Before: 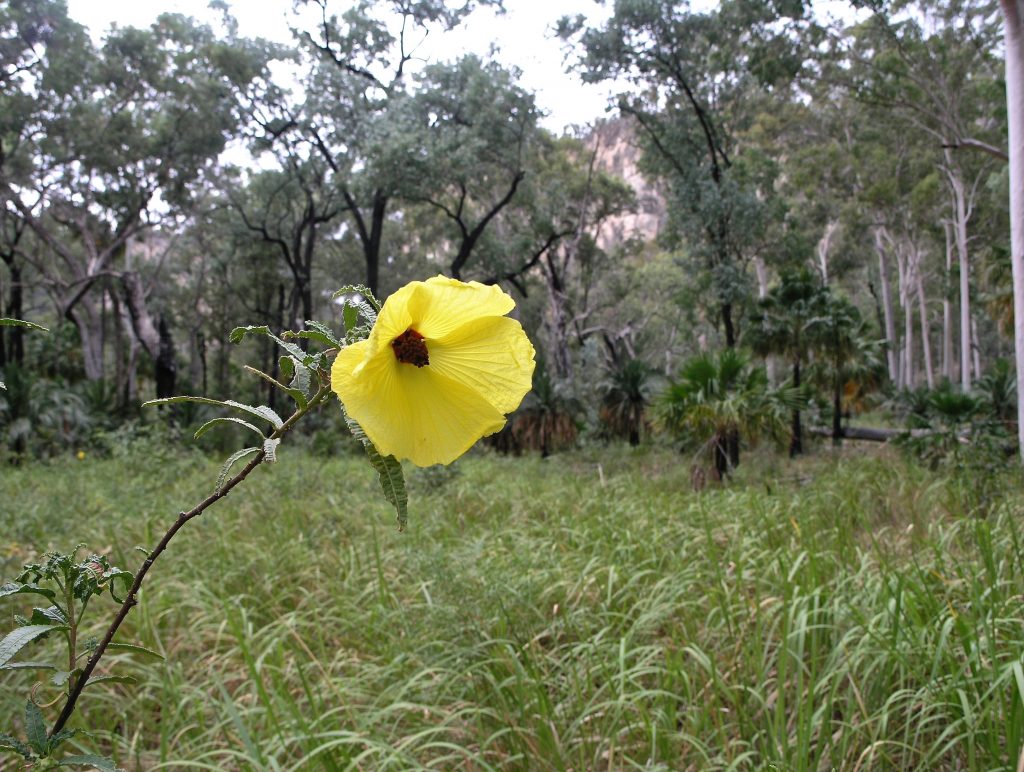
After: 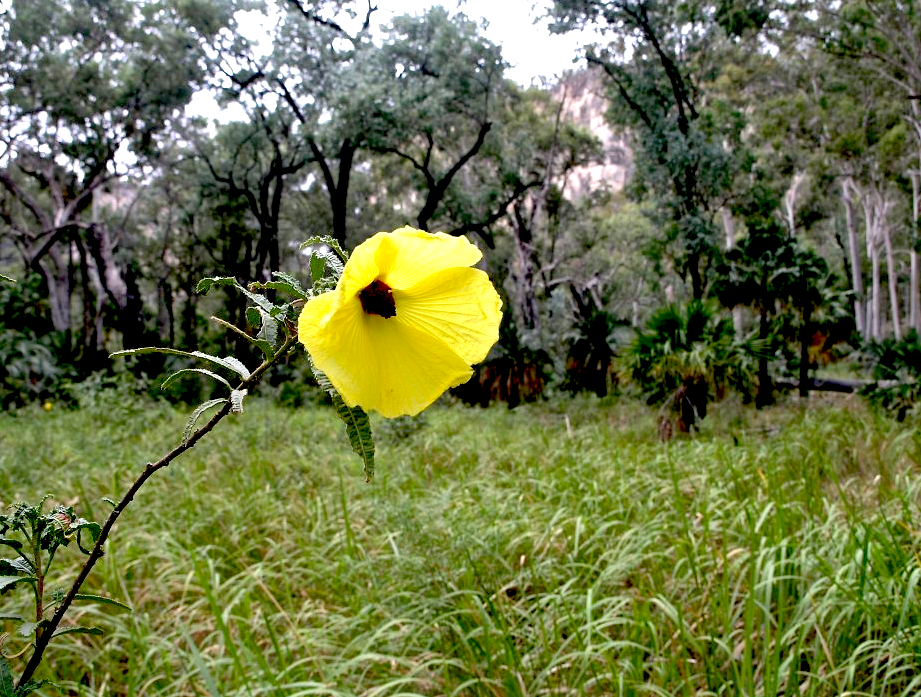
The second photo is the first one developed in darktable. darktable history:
crop: left 3.242%, top 6.399%, right 6.767%, bottom 3.305%
exposure: black level correction 0.041, exposure 0.498 EV, compensate highlight preservation false
